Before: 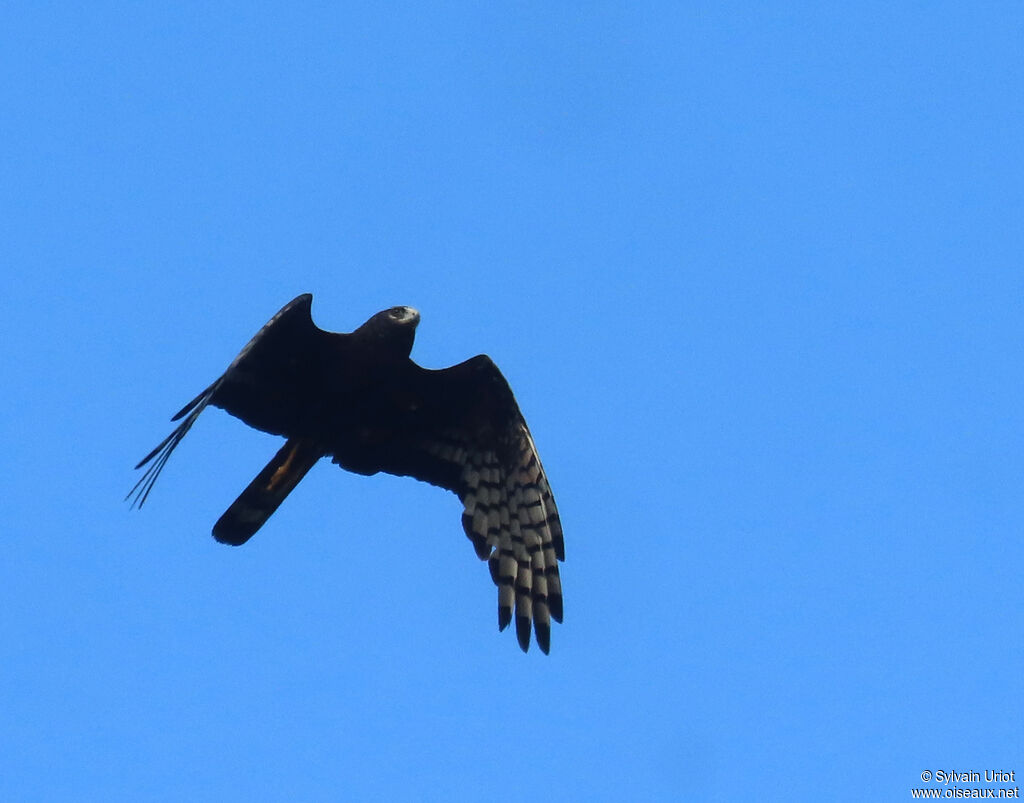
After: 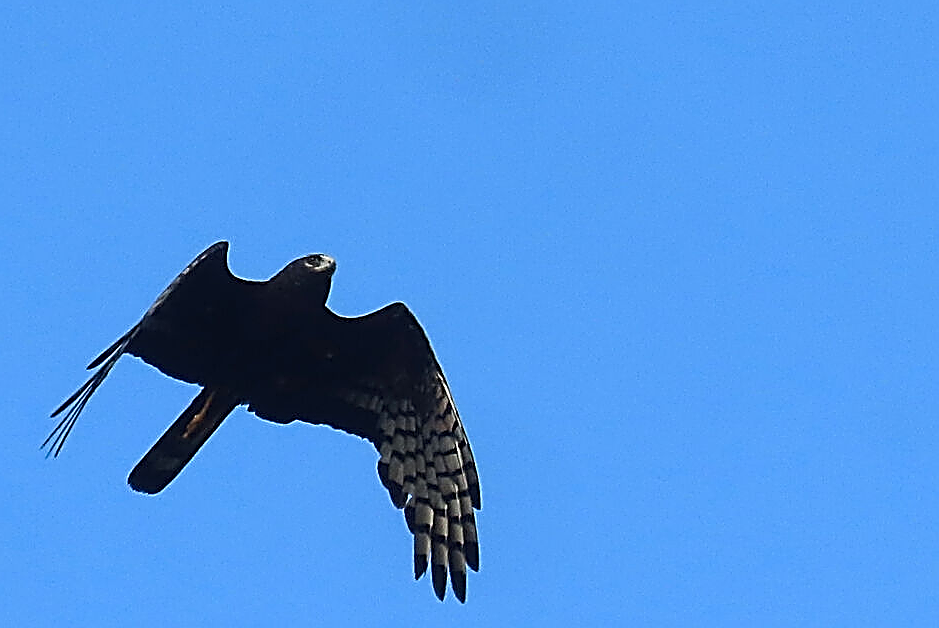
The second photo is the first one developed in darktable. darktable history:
crop: left 8.292%, top 6.526%, bottom 15.261%
sharpen: amount 1.995
